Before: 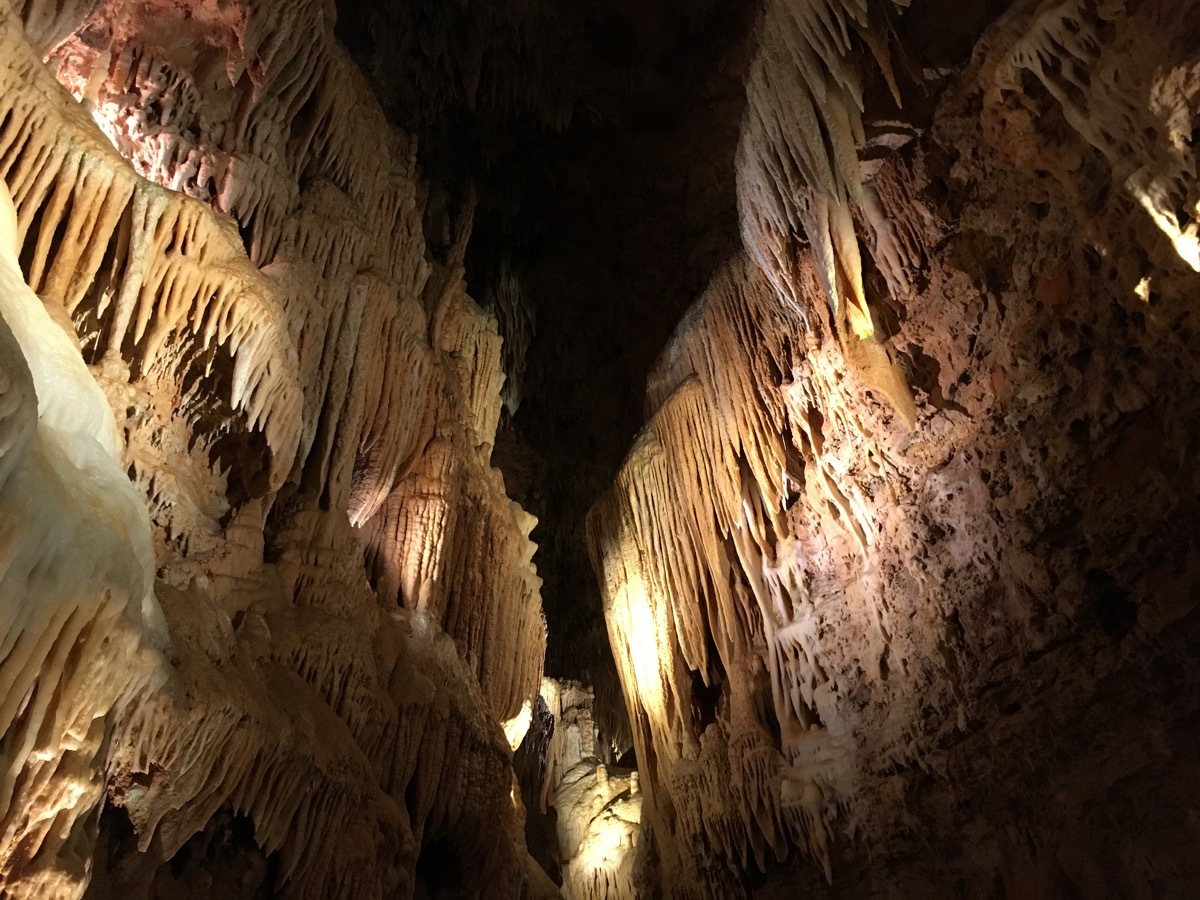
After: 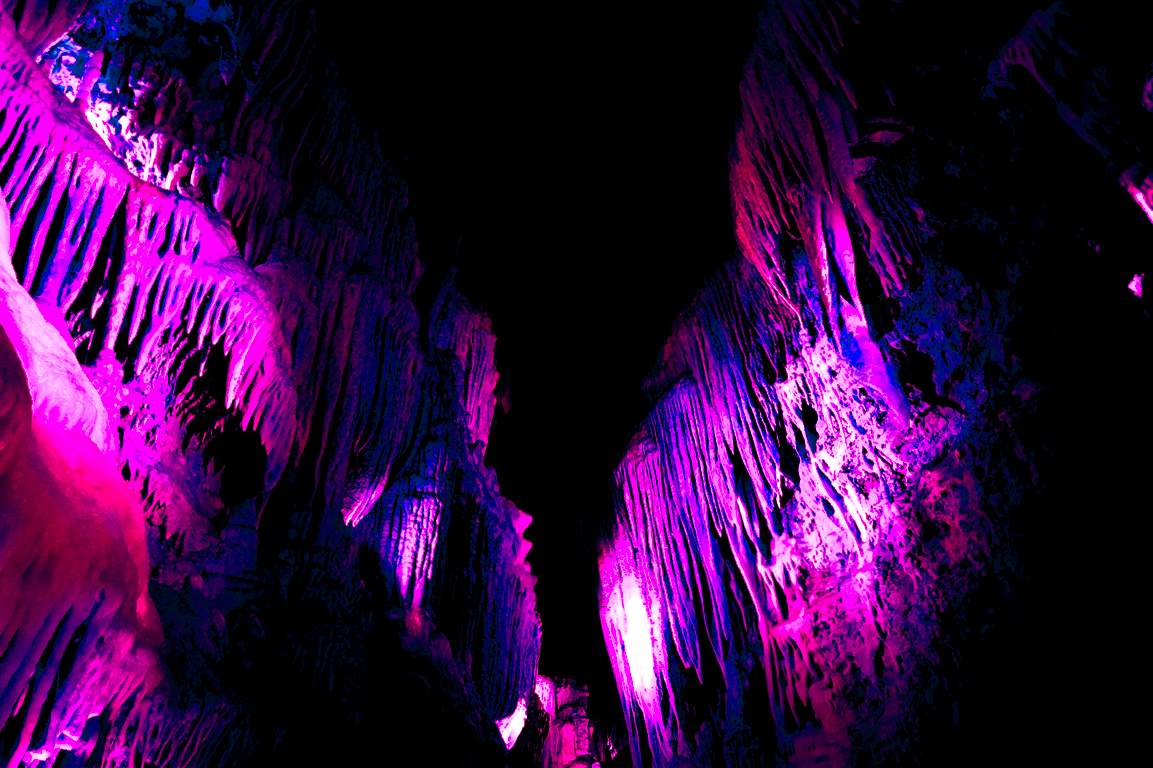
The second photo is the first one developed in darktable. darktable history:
contrast brightness saturation: contrast 0.26, brightness 0.02, saturation 0.87
crop and rotate: angle 0.2°, left 0.275%, right 3.127%, bottom 14.18%
color balance rgb: shadows lift › luminance -18.76%, shadows lift › chroma 35.44%, power › luminance -3.76%, power › hue 142.17°, highlights gain › chroma 7.5%, highlights gain › hue 184.75°, global offset › luminance -0.52%, global offset › chroma 0.91%, global offset › hue 173.36°, shadows fall-off 300%, white fulcrum 2 EV, highlights fall-off 300%, linear chroma grading › shadows 17.19%, linear chroma grading › highlights 61.12%, linear chroma grading › global chroma 50%, hue shift -150.52°, perceptual brilliance grading › global brilliance 12%, mask middle-gray fulcrum 100%, contrast gray fulcrum 38.43%, contrast 35.15%, saturation formula JzAzBz (2021)
tone curve: curves: ch0 [(0, 0) (0.003, 0.005) (0.011, 0.021) (0.025, 0.042) (0.044, 0.065) (0.069, 0.074) (0.1, 0.092) (0.136, 0.123) (0.177, 0.159) (0.224, 0.2) (0.277, 0.252) (0.335, 0.32) (0.399, 0.392) (0.468, 0.468) (0.543, 0.549) (0.623, 0.638) (0.709, 0.721) (0.801, 0.812) (0.898, 0.896) (1, 1)], preserve colors none
